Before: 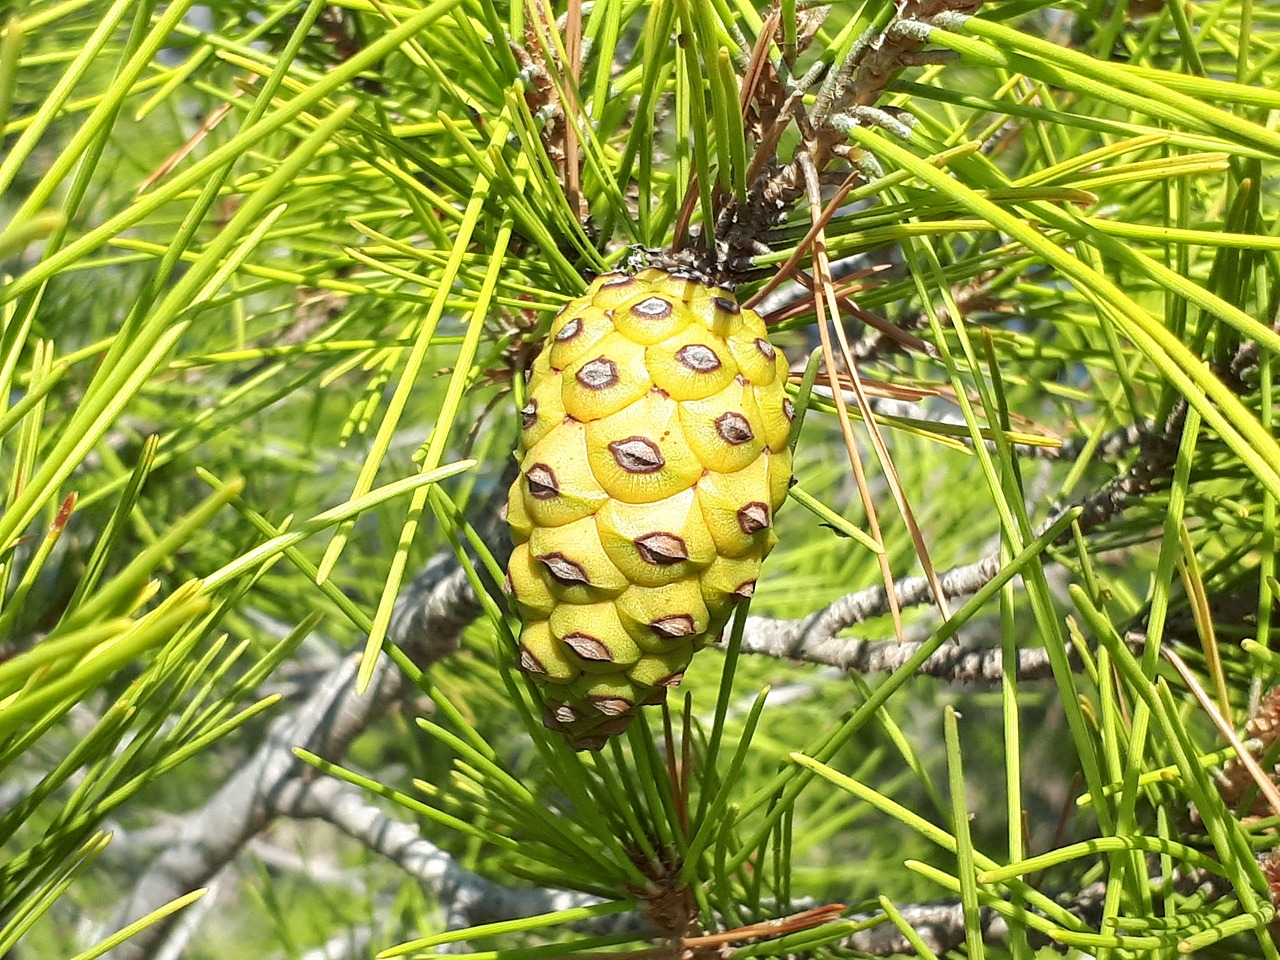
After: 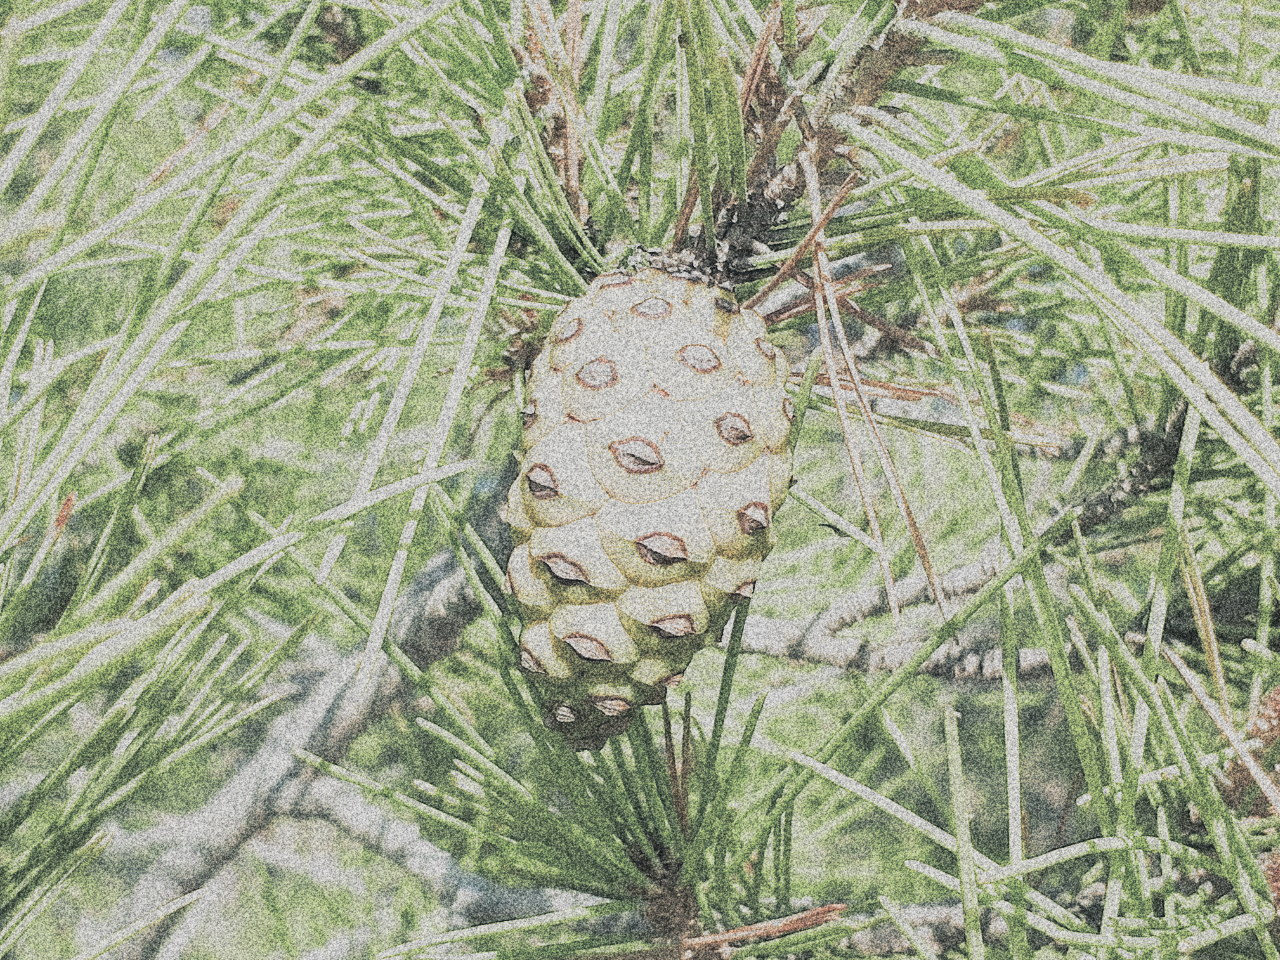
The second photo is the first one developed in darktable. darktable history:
contrast brightness saturation: contrast -0.26, saturation -0.43
grain: coarseness 30.02 ISO, strength 100%
exposure: black level correction 0, exposure 1.2 EV, compensate highlight preservation false
rgb levels: levels [[0.01, 0.419, 0.839], [0, 0.5, 1], [0, 0.5, 1]]
split-toning: shadows › hue 201.6°, shadows › saturation 0.16, highlights › hue 50.4°, highlights › saturation 0.2, balance -49.9
filmic rgb: black relative exposure -13 EV, threshold 3 EV, target white luminance 85%, hardness 6.3, latitude 42.11%, contrast 0.858, shadows ↔ highlights balance 8.63%, color science v4 (2020), enable highlight reconstruction true
shadows and highlights: shadows 25, highlights -25
